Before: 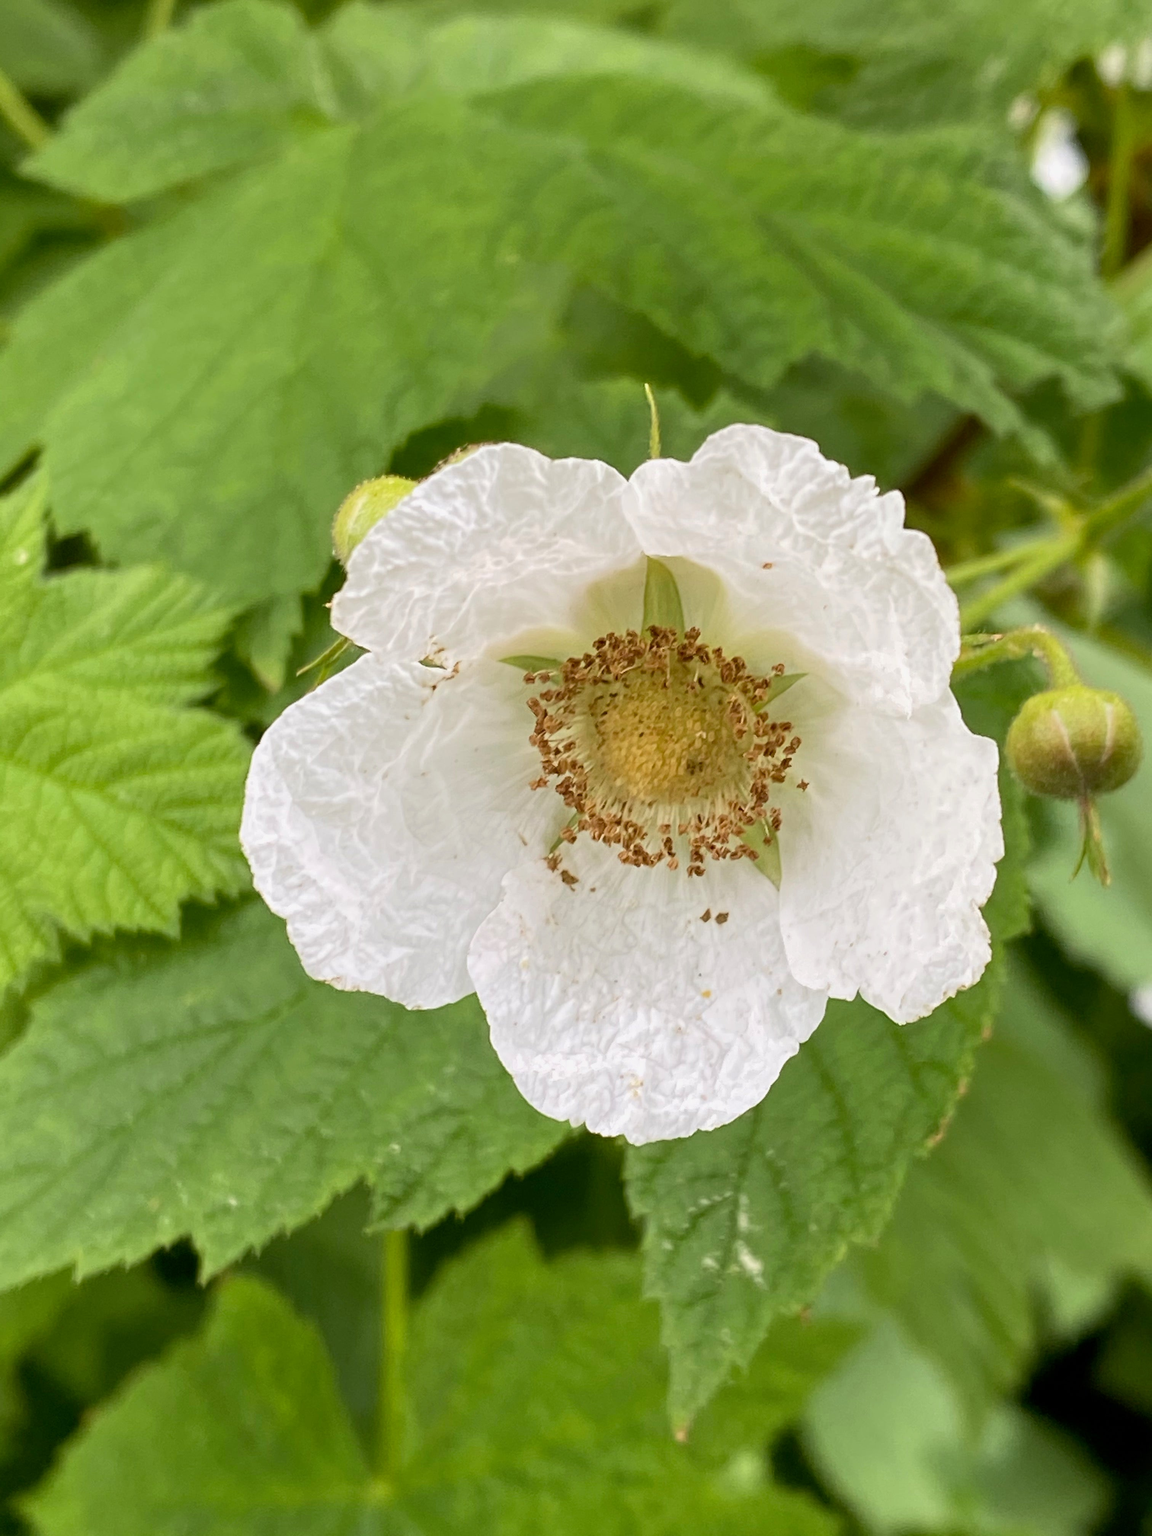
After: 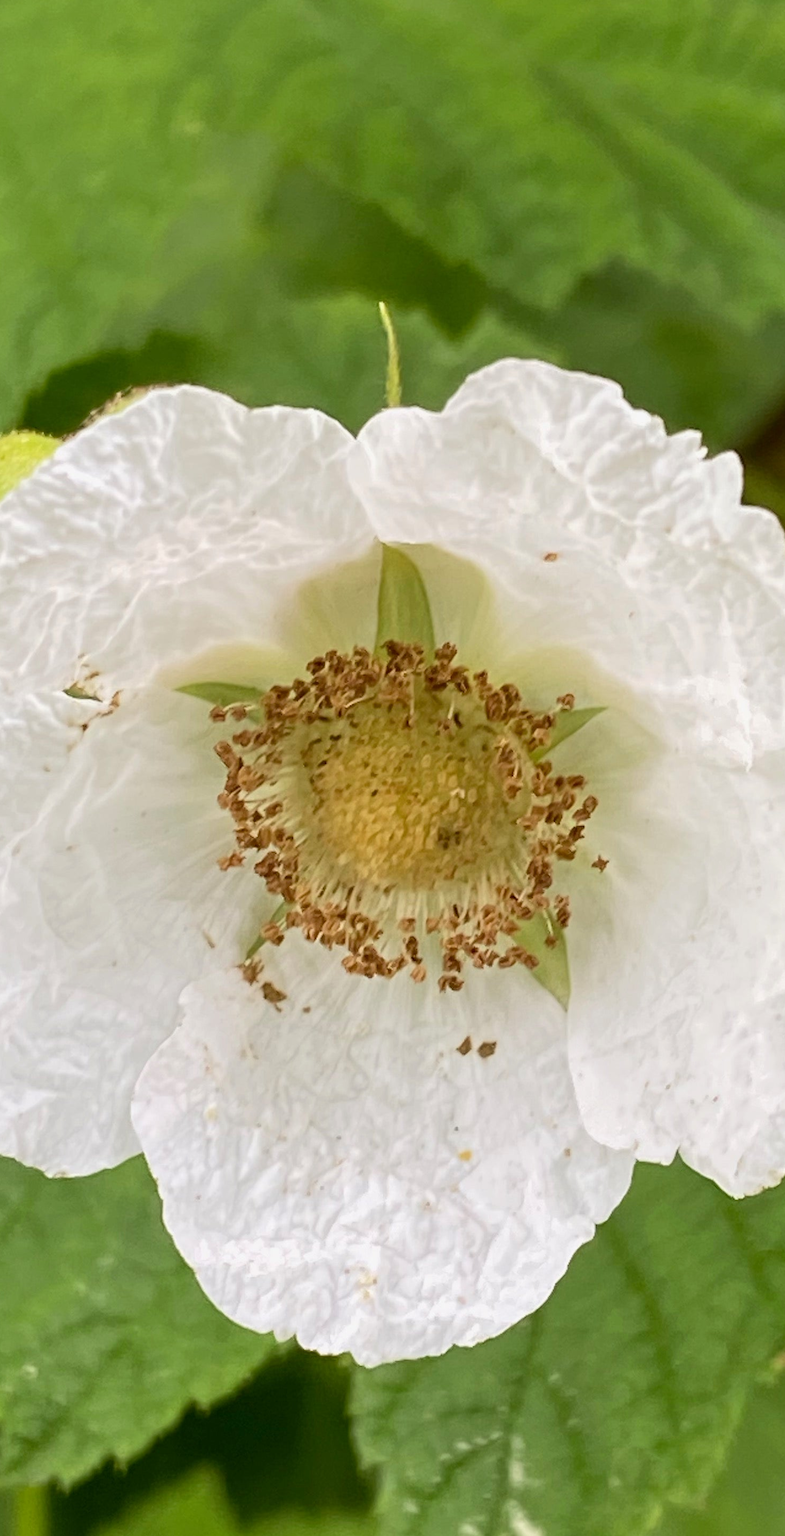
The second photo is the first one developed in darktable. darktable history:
crop: left 32.469%, top 10.93%, right 18.736%, bottom 17.541%
